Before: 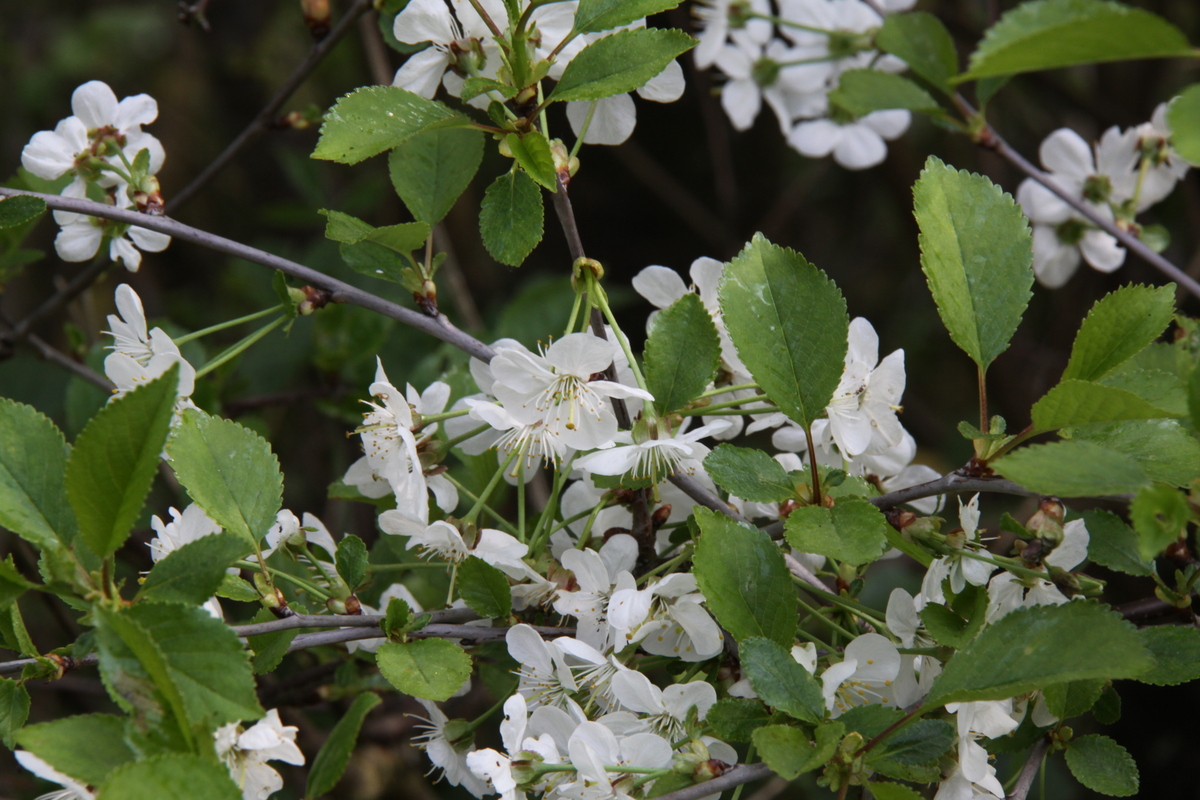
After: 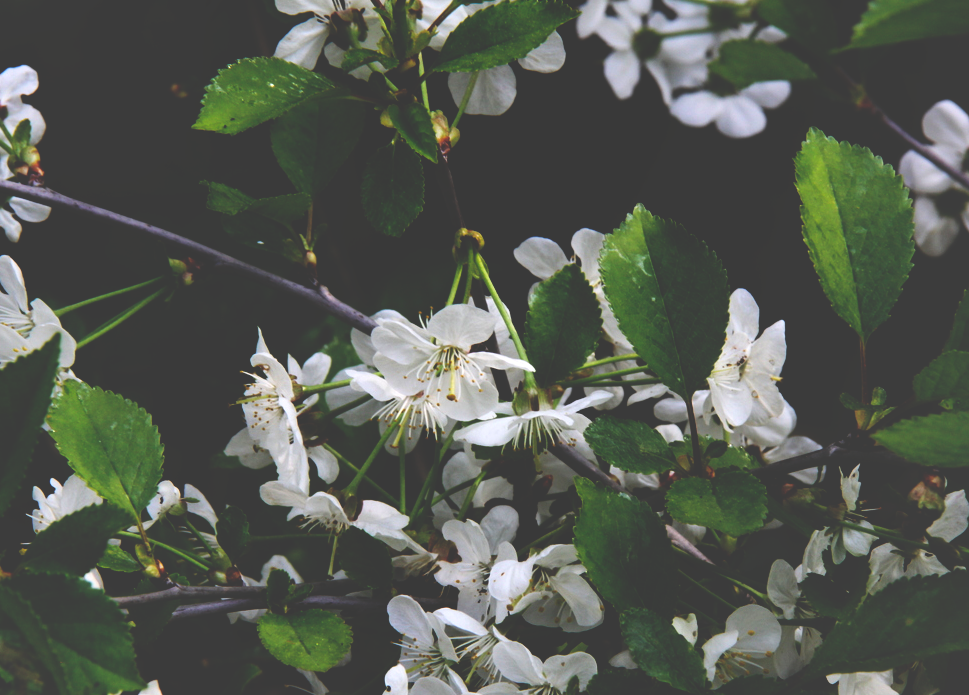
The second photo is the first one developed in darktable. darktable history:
exposure: black level correction -0.015, compensate highlight preservation false
base curve: curves: ch0 [(0, 0.036) (0.083, 0.04) (0.804, 1)], preserve colors none
crop: left 9.943%, top 3.631%, right 9.291%, bottom 9.49%
shadows and highlights: radius 263.41, soften with gaussian
